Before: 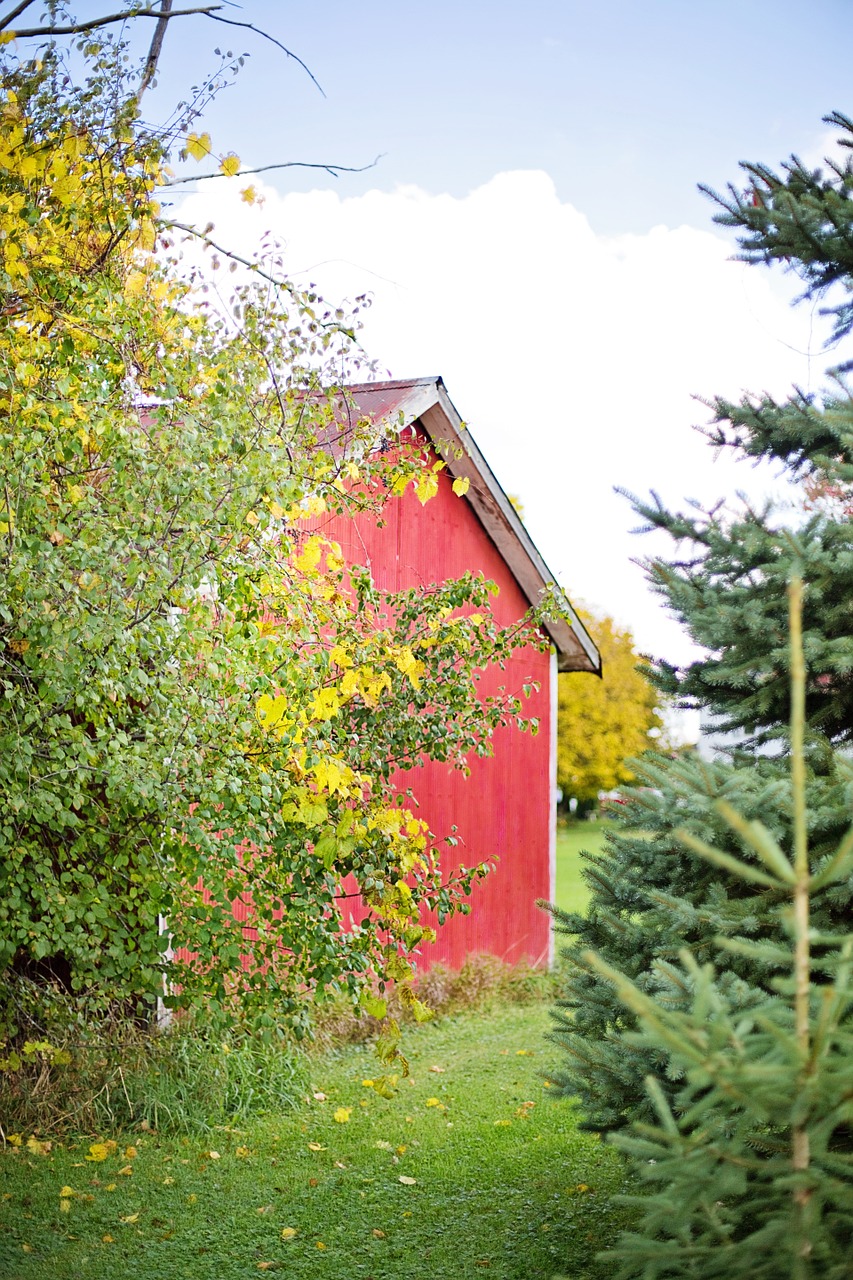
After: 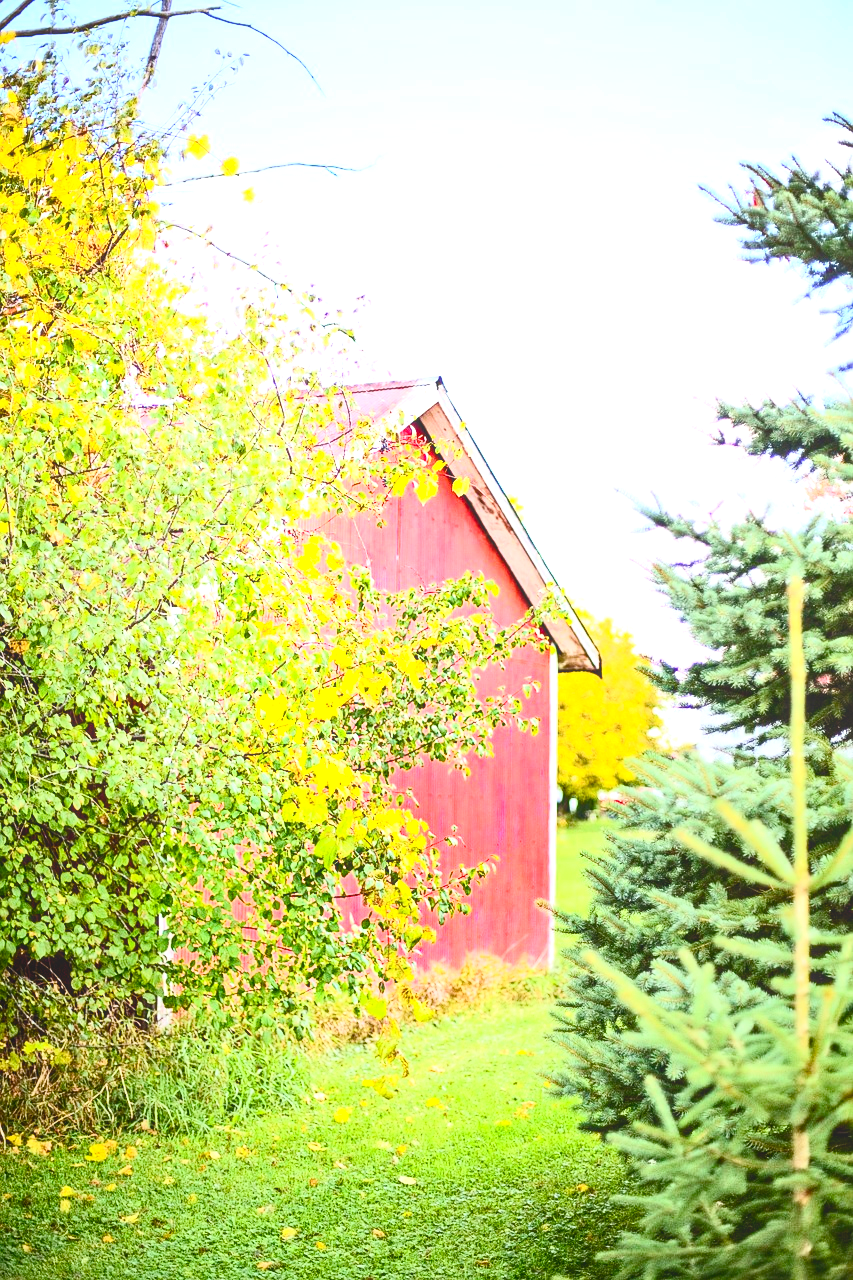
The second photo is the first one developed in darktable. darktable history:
local contrast: highlights 46%, shadows 3%, detail 101%
exposure: black level correction 0.001, exposure 0.965 EV, compensate highlight preservation false
contrast brightness saturation: contrast 0.401, brightness 0.104, saturation 0.206
color zones: curves: ch1 [(0, 0.469) (0.01, 0.469) (0.12, 0.446) (0.248, 0.469) (0.5, 0.5) (0.748, 0.5) (0.99, 0.469) (1, 0.469)]
color balance rgb: power › luminance 0.843%, power › chroma 0.389%, power › hue 36.04°, perceptual saturation grading › global saturation 15.664%, perceptual saturation grading › highlights -19.107%, perceptual saturation grading › shadows 20.108%, contrast 3.958%
